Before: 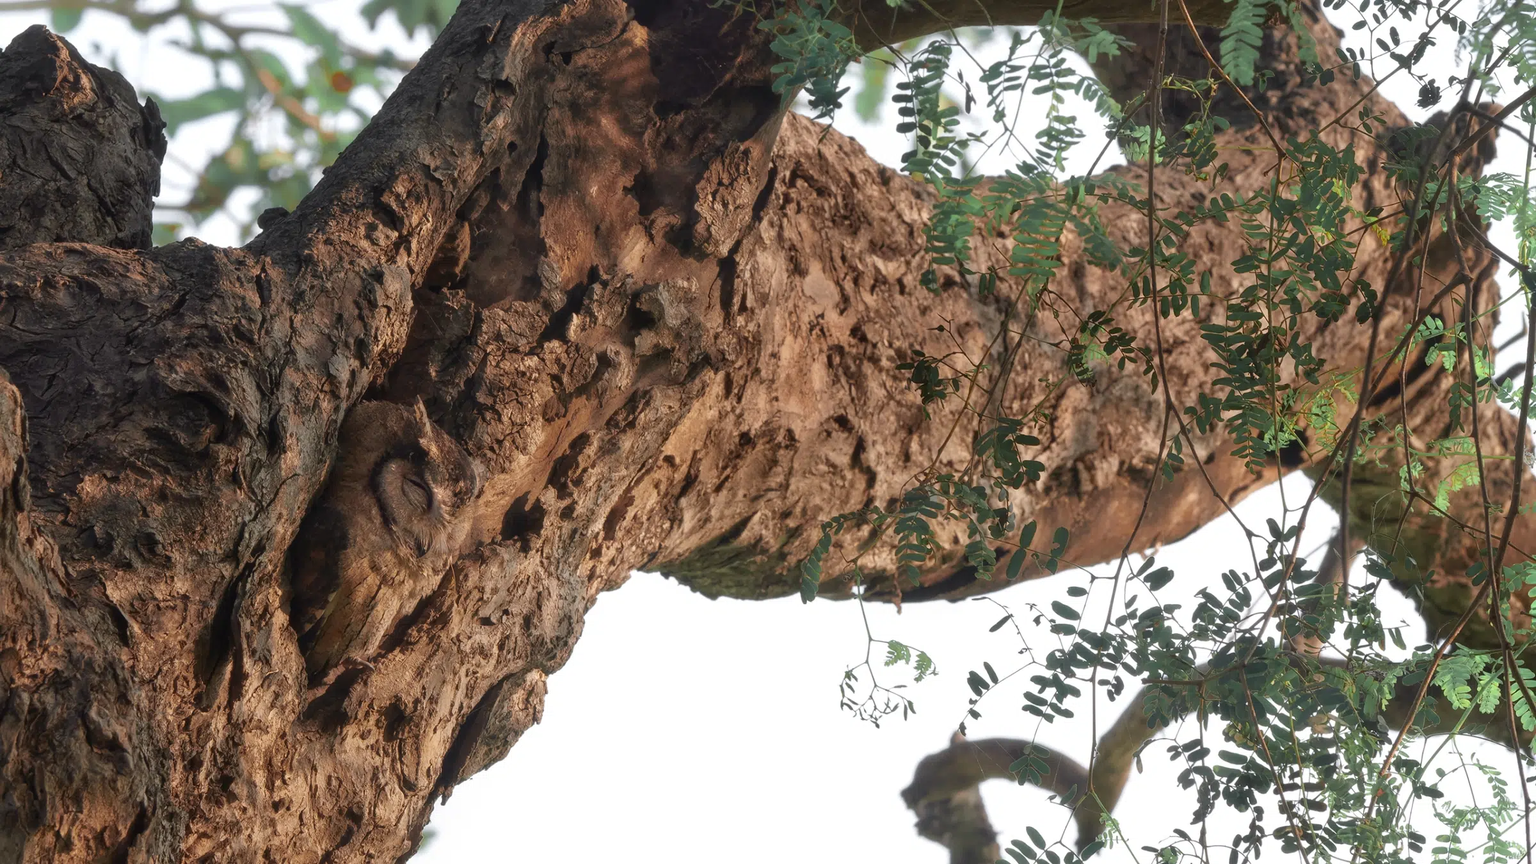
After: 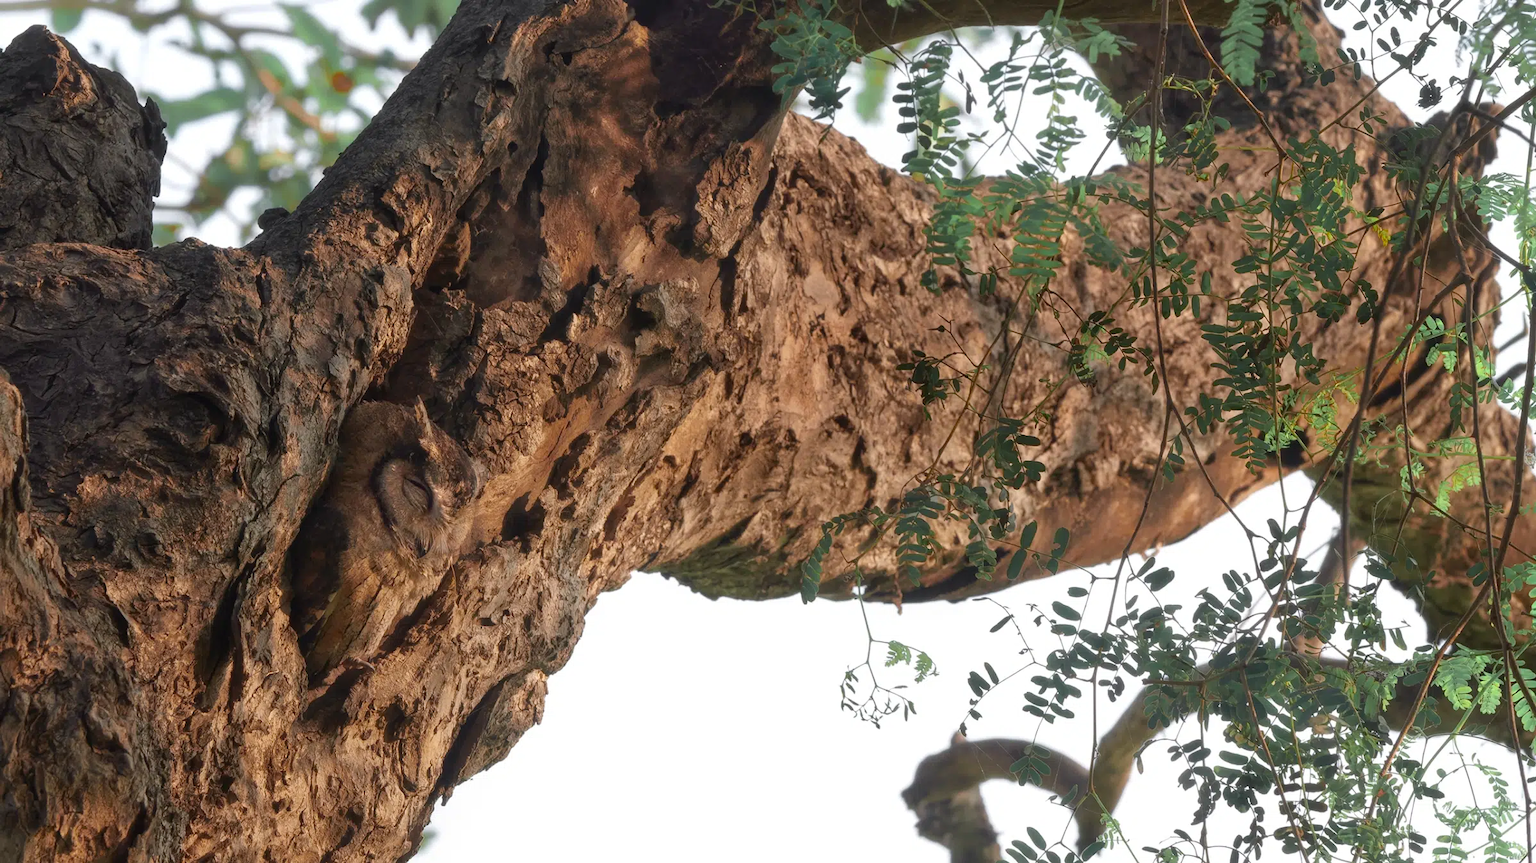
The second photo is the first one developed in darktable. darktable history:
color balance rgb: perceptual saturation grading › global saturation 10%, global vibrance 10%
